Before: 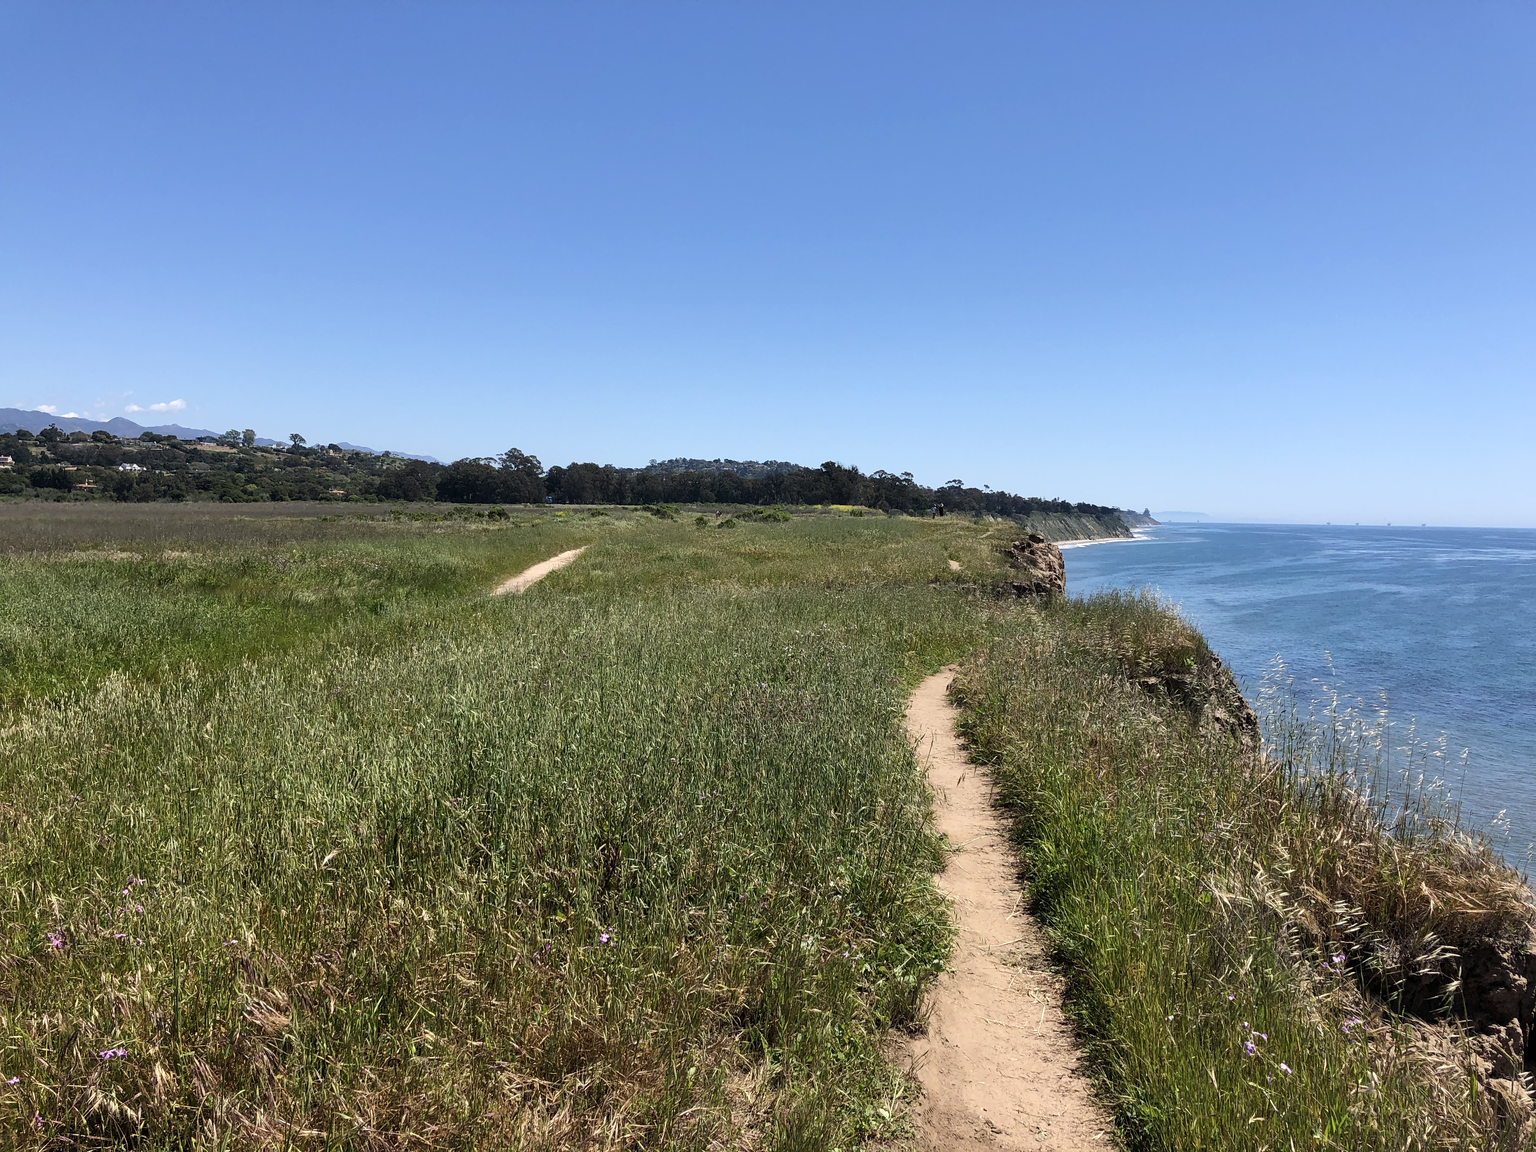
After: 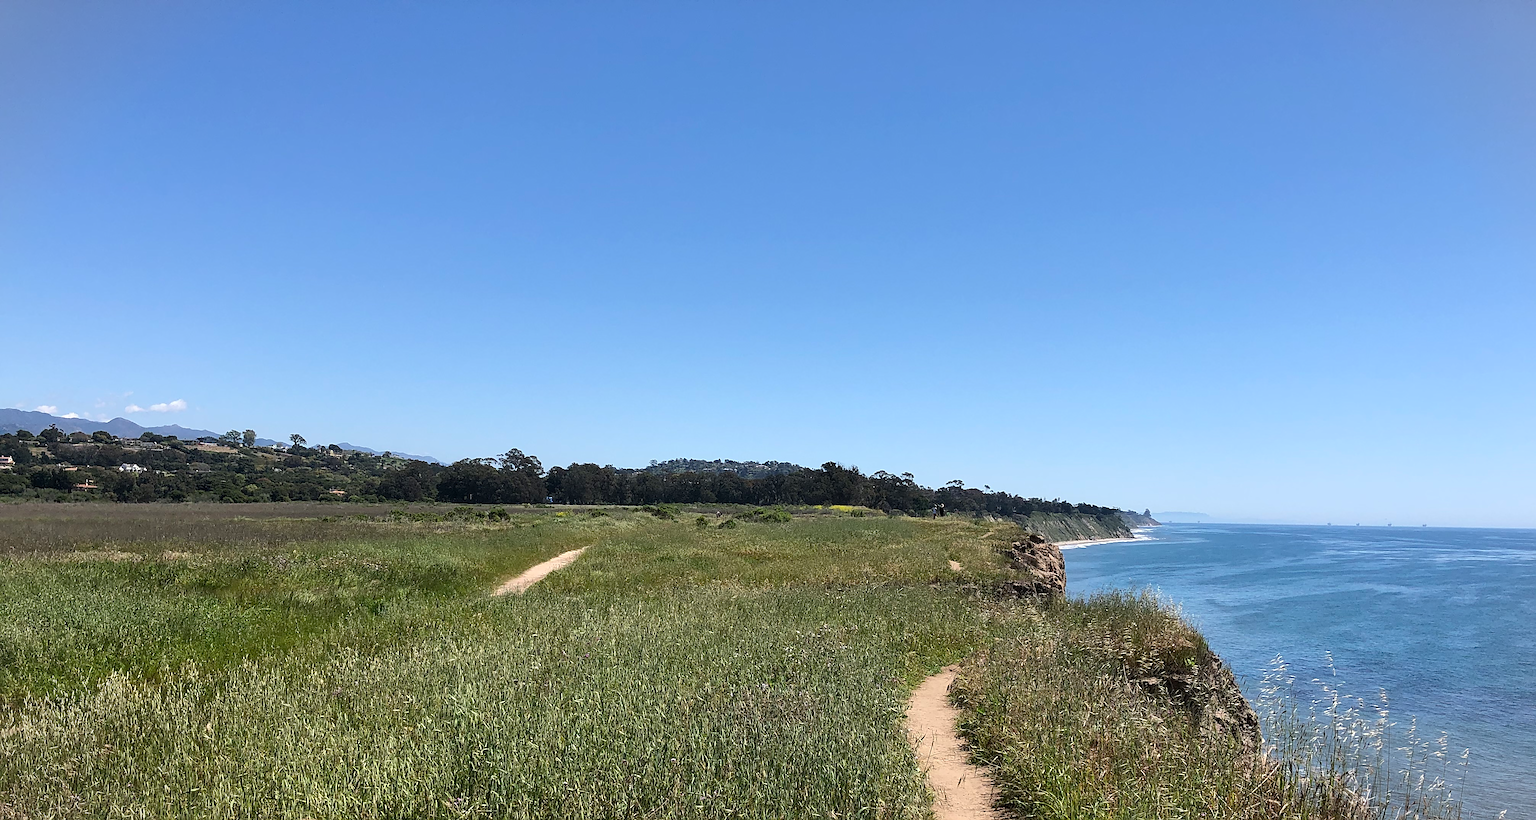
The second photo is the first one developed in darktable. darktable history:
crop: bottom 28.739%
vignetting: fall-off start 100.18%, brightness -0.17, width/height ratio 1.324, unbound false
sharpen: on, module defaults
